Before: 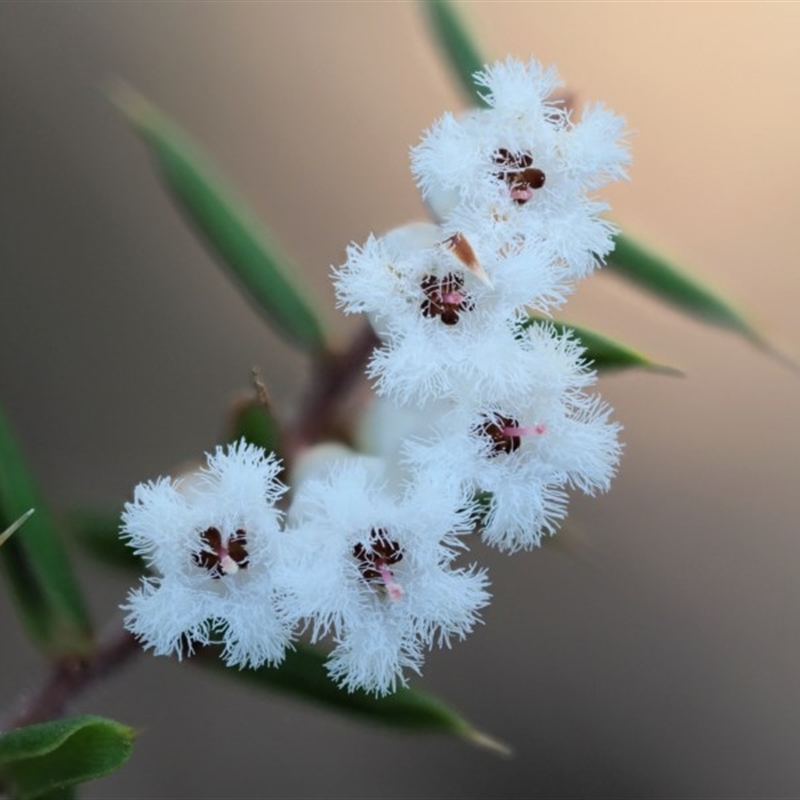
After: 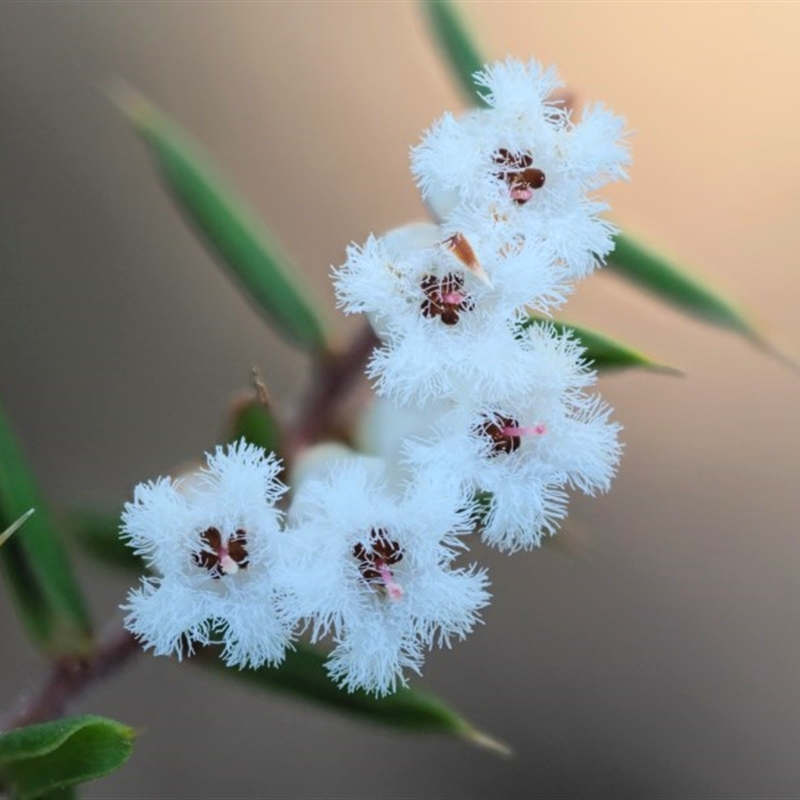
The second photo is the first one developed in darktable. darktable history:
contrast brightness saturation: contrast 0.073, brightness 0.071, saturation 0.178
local contrast: detail 109%
